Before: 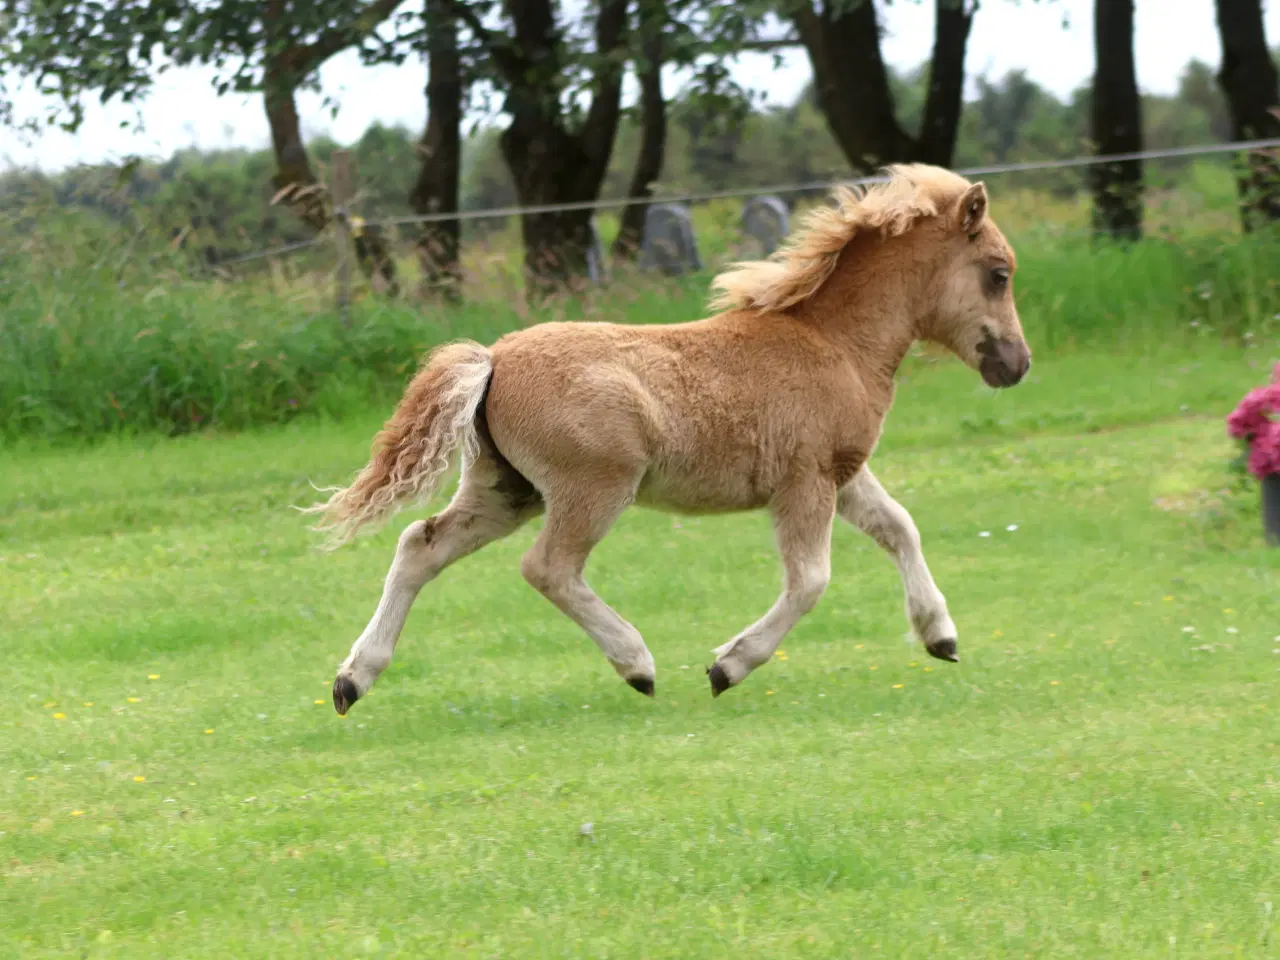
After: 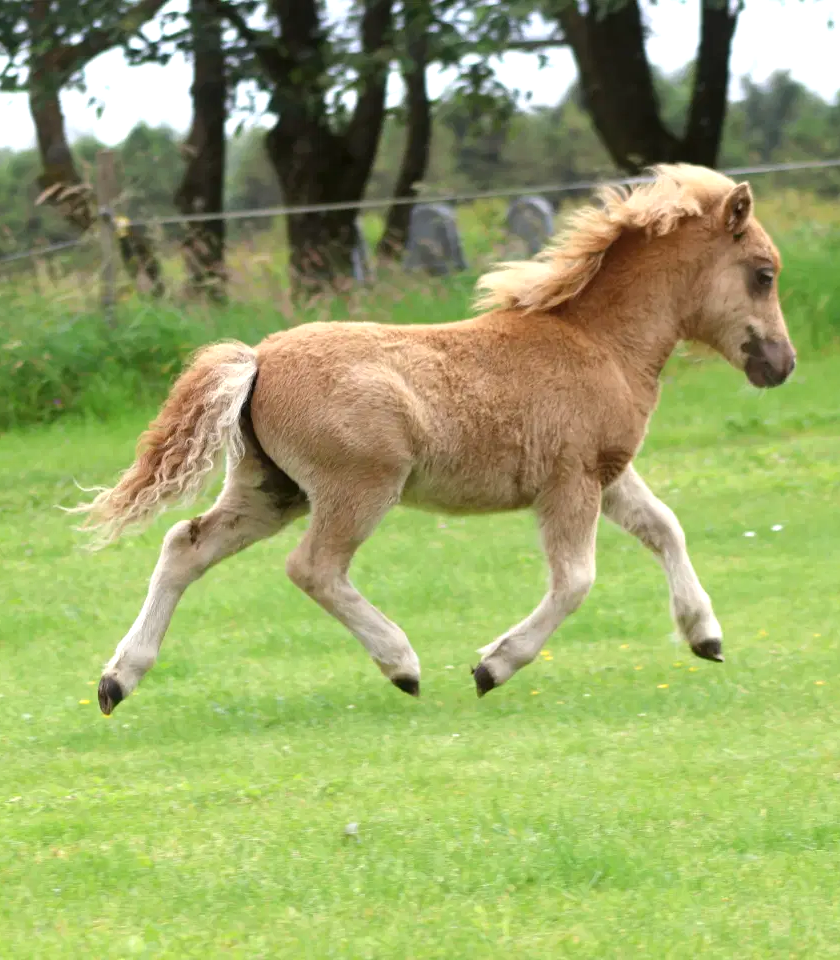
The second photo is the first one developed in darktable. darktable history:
exposure: exposure 0.297 EV, compensate exposure bias true, compensate highlight preservation false
crop and rotate: left 18.397%, right 15.917%
